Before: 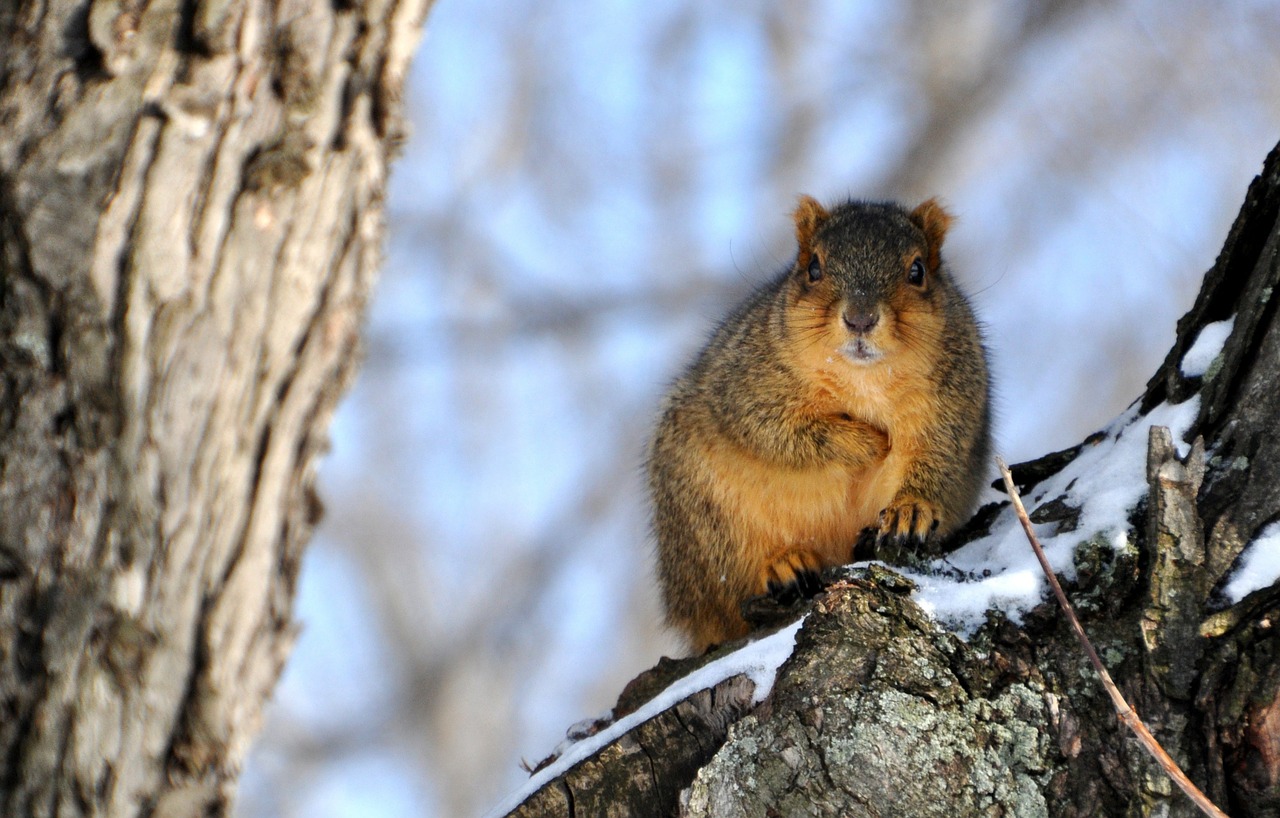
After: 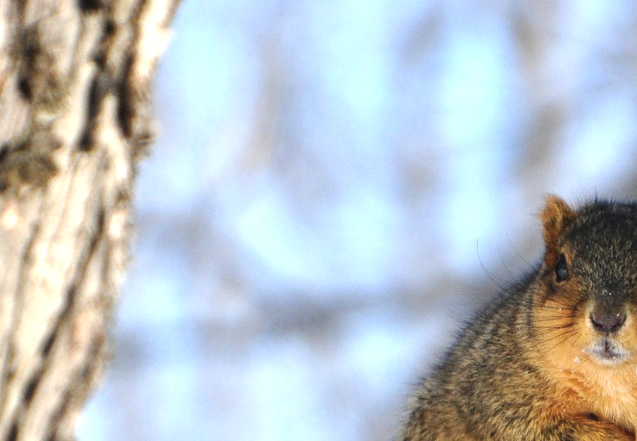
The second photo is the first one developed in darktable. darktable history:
crop: left 19.802%, right 30.391%, bottom 45.992%
color balance rgb: power › hue 61.95°, global offset › luminance 0.533%, linear chroma grading › shadows 10.692%, linear chroma grading › highlights 9.041%, linear chroma grading › global chroma 14.528%, linear chroma grading › mid-tones 14.639%, perceptual saturation grading › global saturation -27.7%, perceptual brilliance grading › highlights 11.495%
